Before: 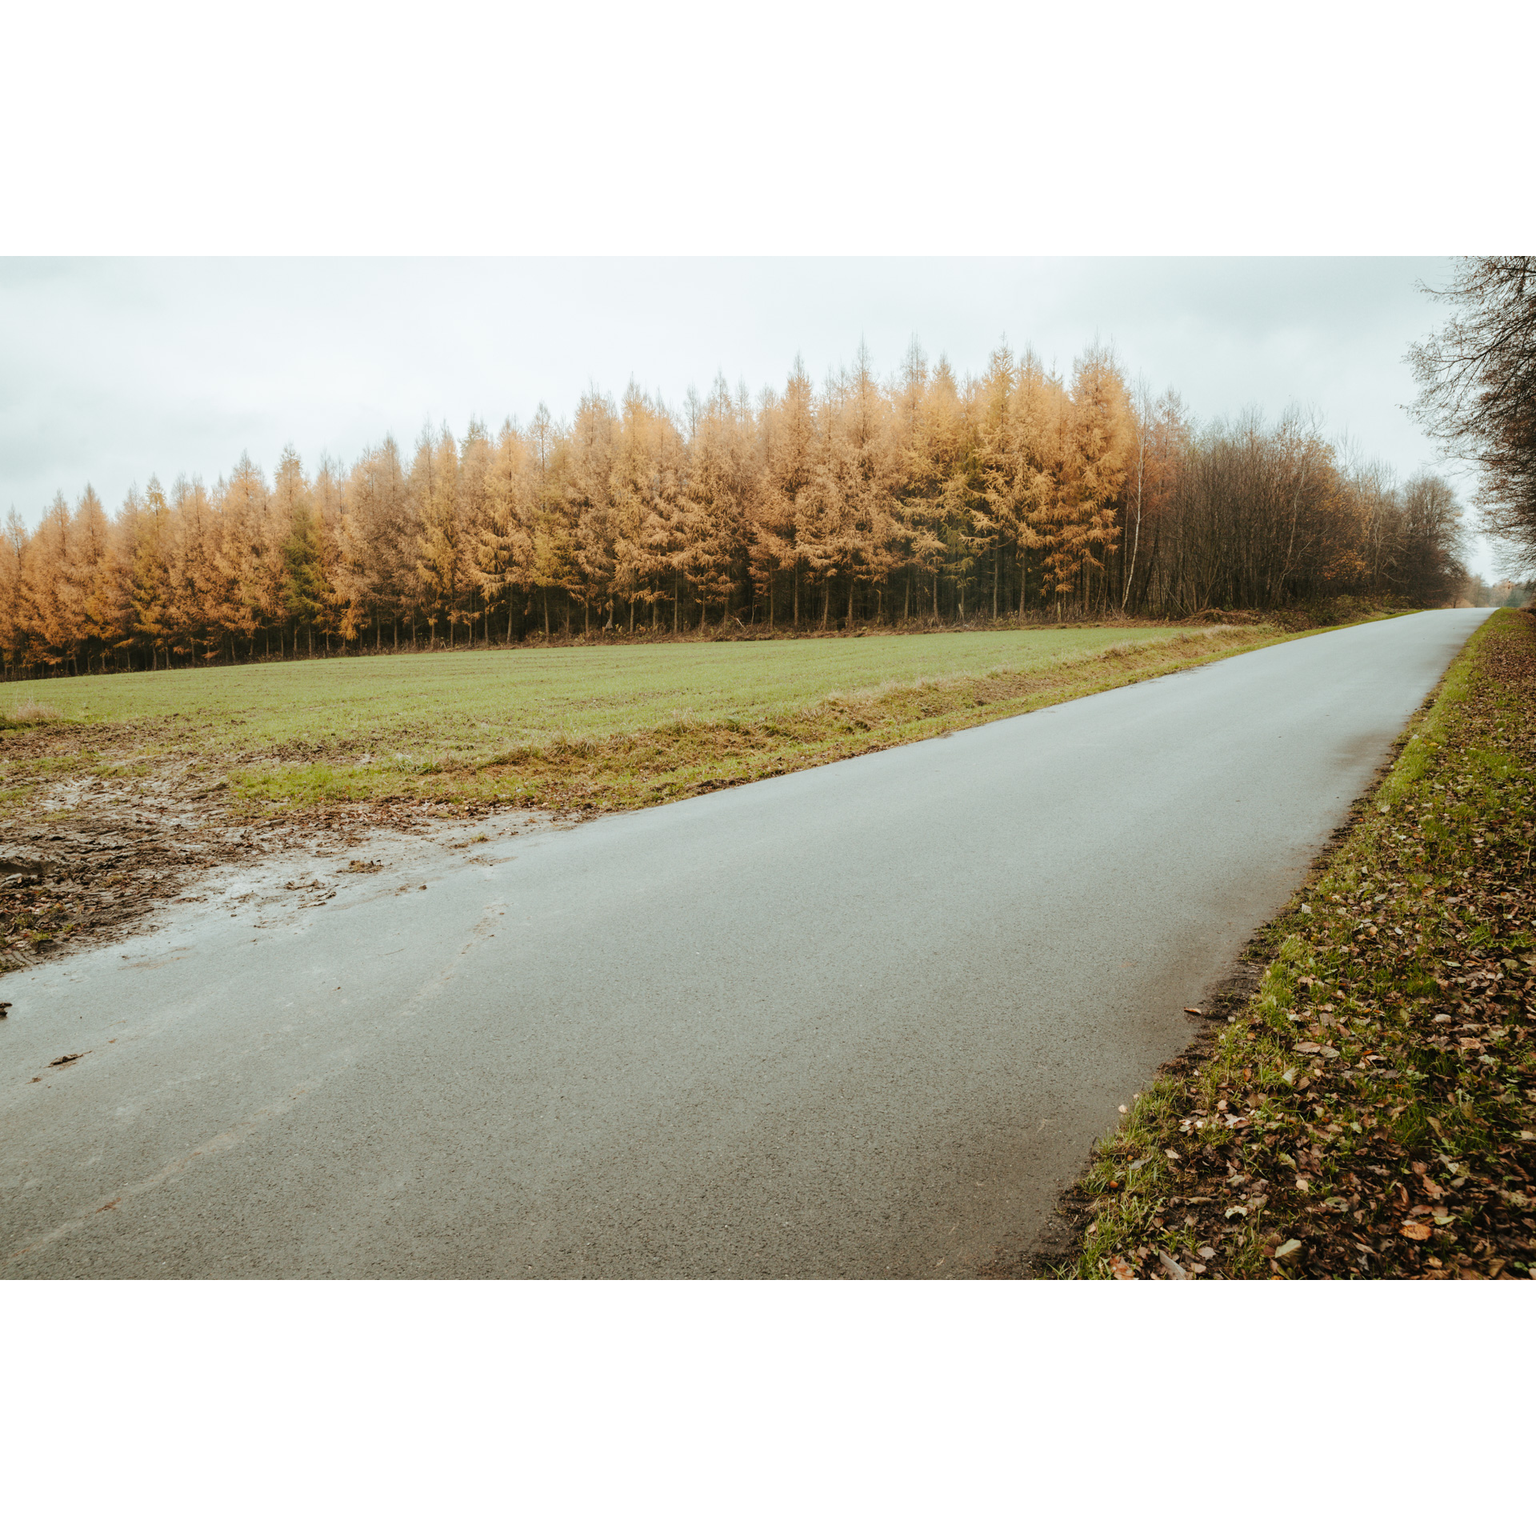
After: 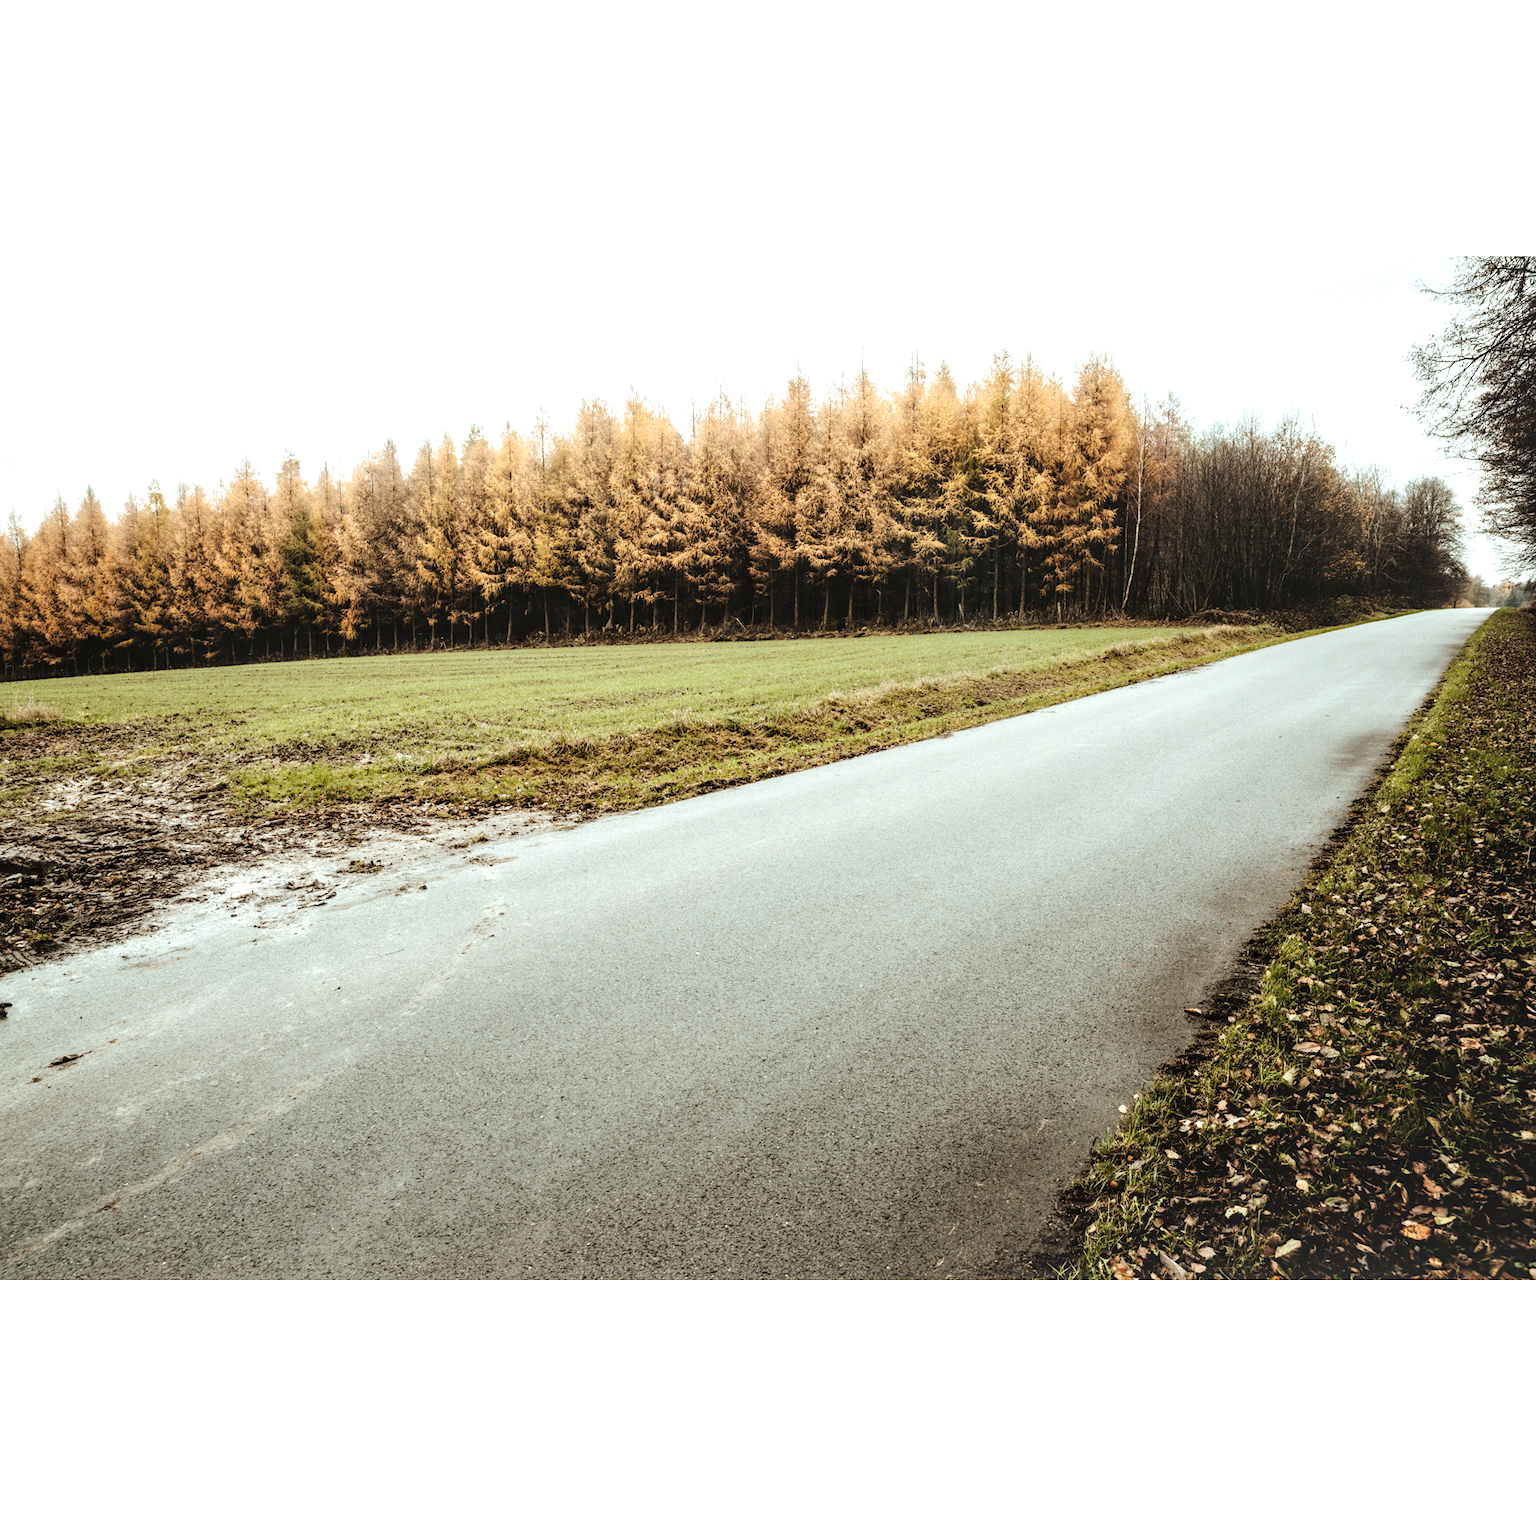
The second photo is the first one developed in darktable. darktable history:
tone curve: curves: ch0 [(0, 0) (0.153, 0.06) (1, 1)], color space Lab, linked channels, preserve colors none
tone equalizer: -8 EV -0.75 EV, -7 EV -0.7 EV, -6 EV -0.6 EV, -5 EV -0.4 EV, -3 EV 0.4 EV, -2 EV 0.6 EV, -1 EV 0.7 EV, +0 EV 0.75 EV, edges refinement/feathering 500, mask exposure compensation -1.57 EV, preserve details no
local contrast: on, module defaults
